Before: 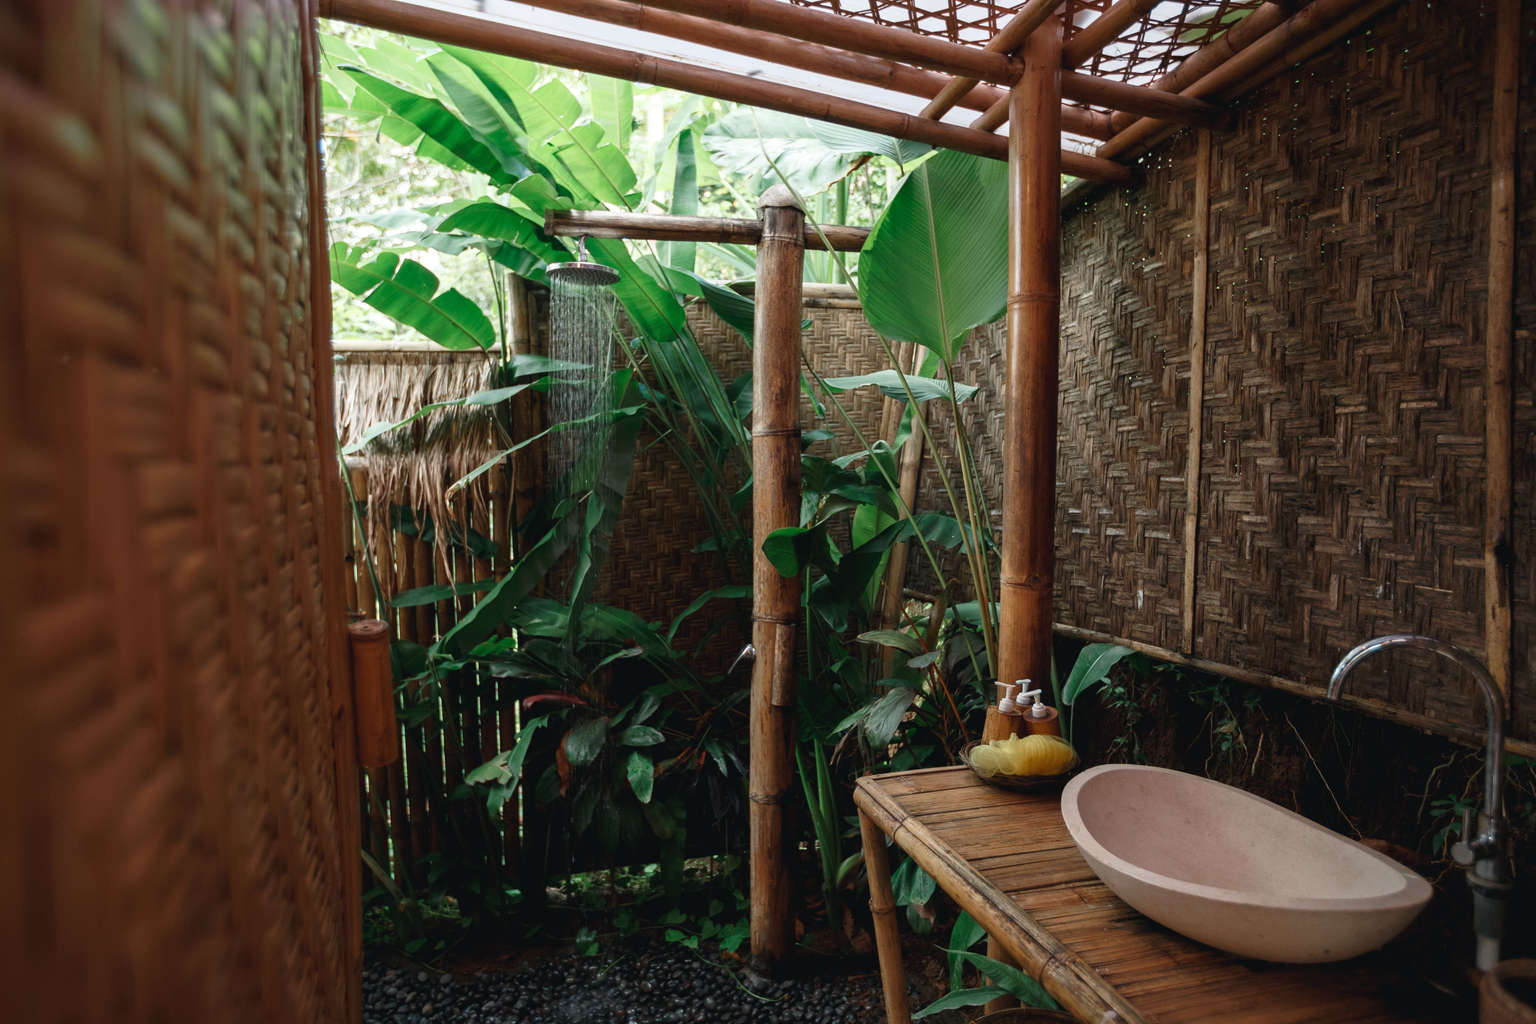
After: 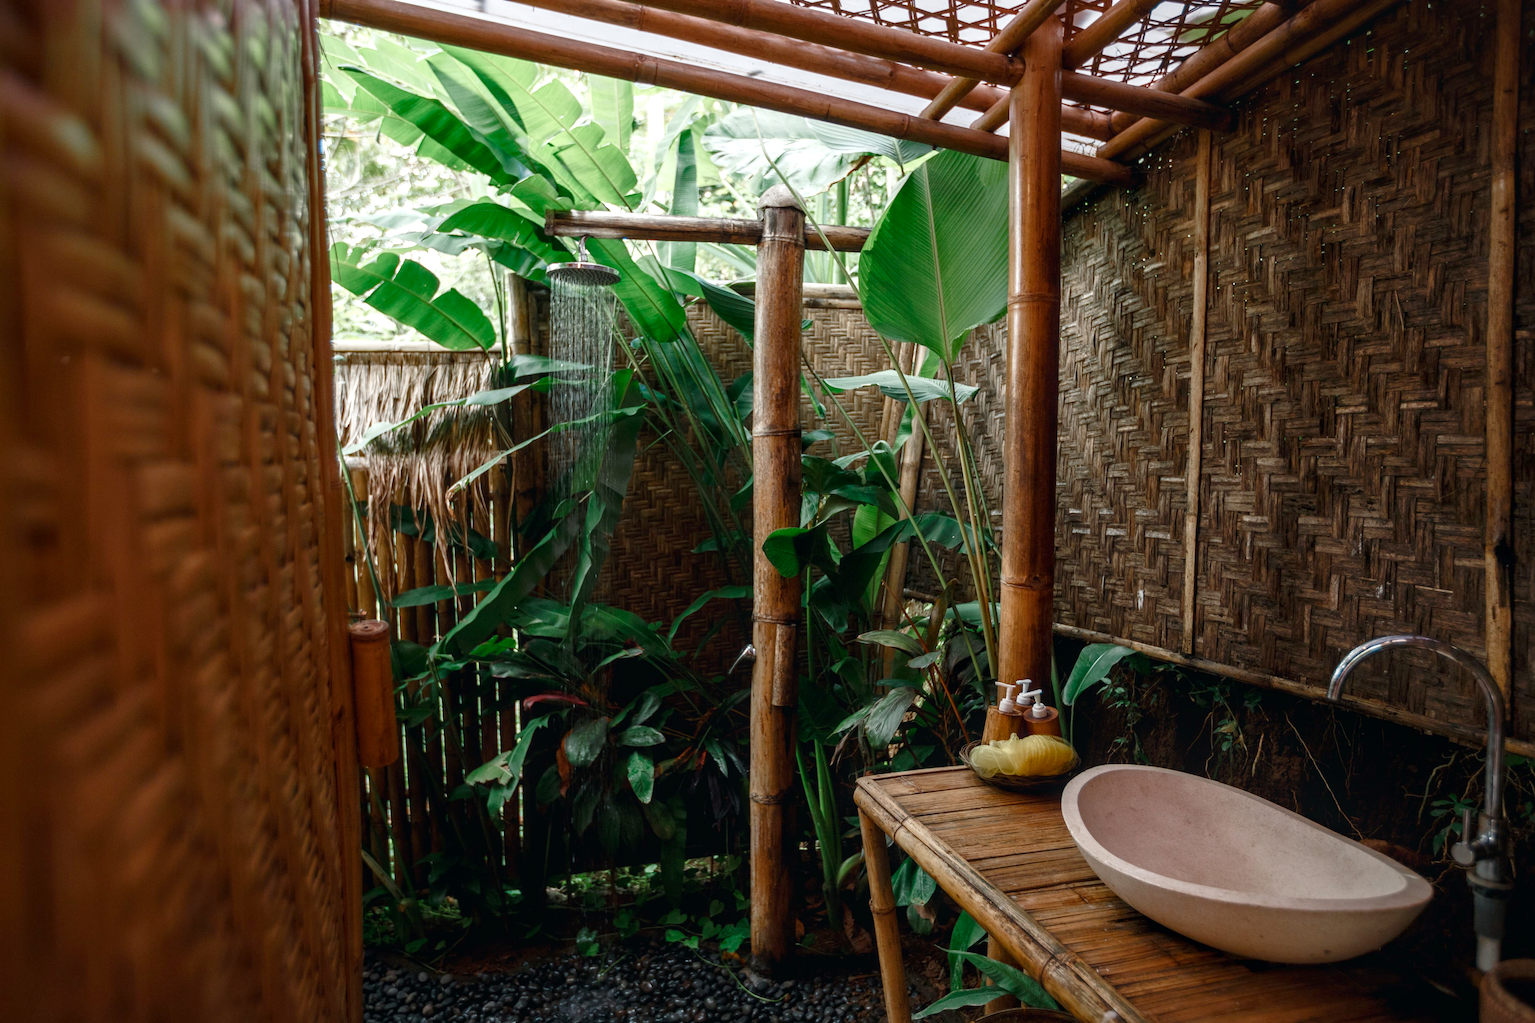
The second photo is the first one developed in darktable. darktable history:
local contrast: on, module defaults
color balance rgb: global offset › hue 171.51°, perceptual saturation grading › global saturation 20%, perceptual saturation grading › highlights -48.936%, perceptual saturation grading › shadows 24.653%, contrast 4.871%
